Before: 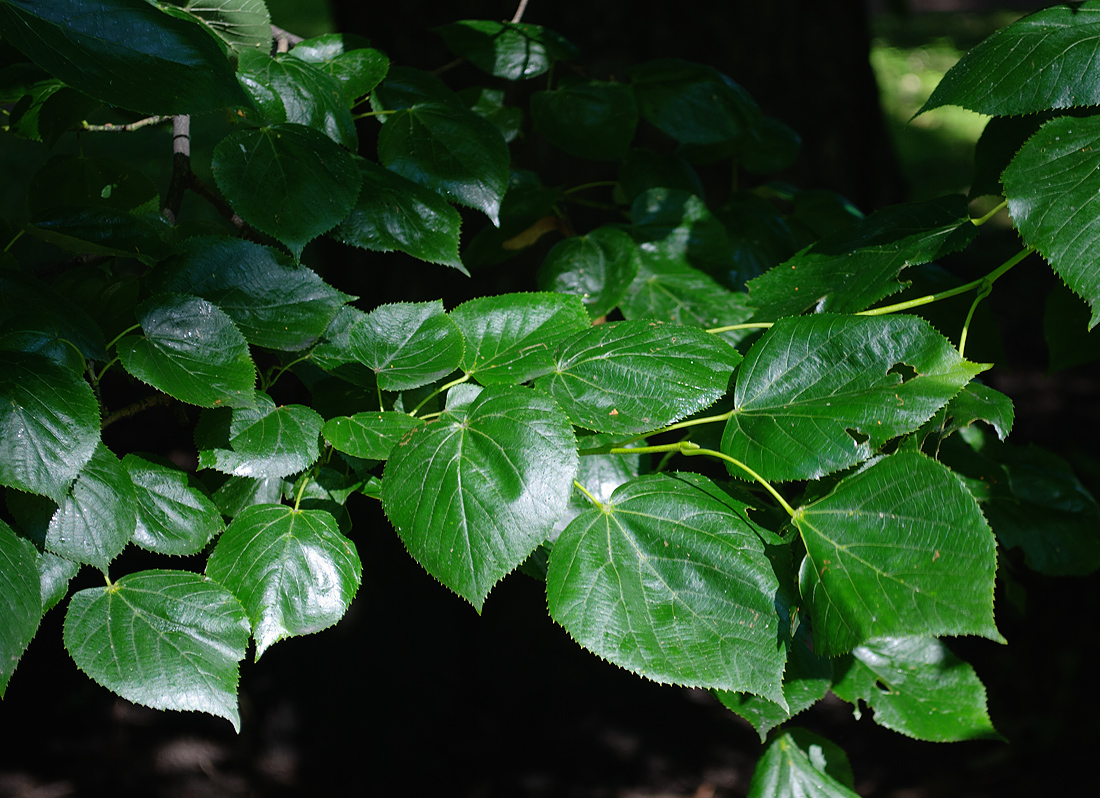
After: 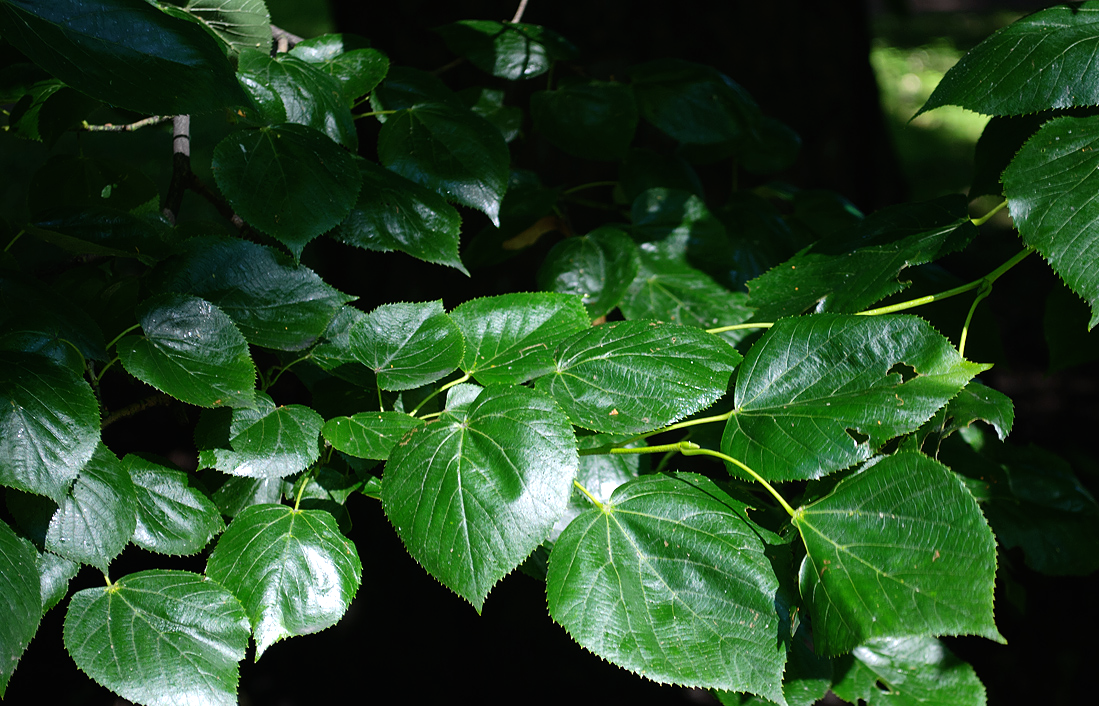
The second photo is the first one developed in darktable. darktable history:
tone equalizer: -8 EV -0.417 EV, -7 EV -0.389 EV, -6 EV -0.333 EV, -5 EV -0.222 EV, -3 EV 0.222 EV, -2 EV 0.333 EV, -1 EV 0.389 EV, +0 EV 0.417 EV, edges refinement/feathering 500, mask exposure compensation -1.57 EV, preserve details no
crop and rotate: top 0%, bottom 11.49%
